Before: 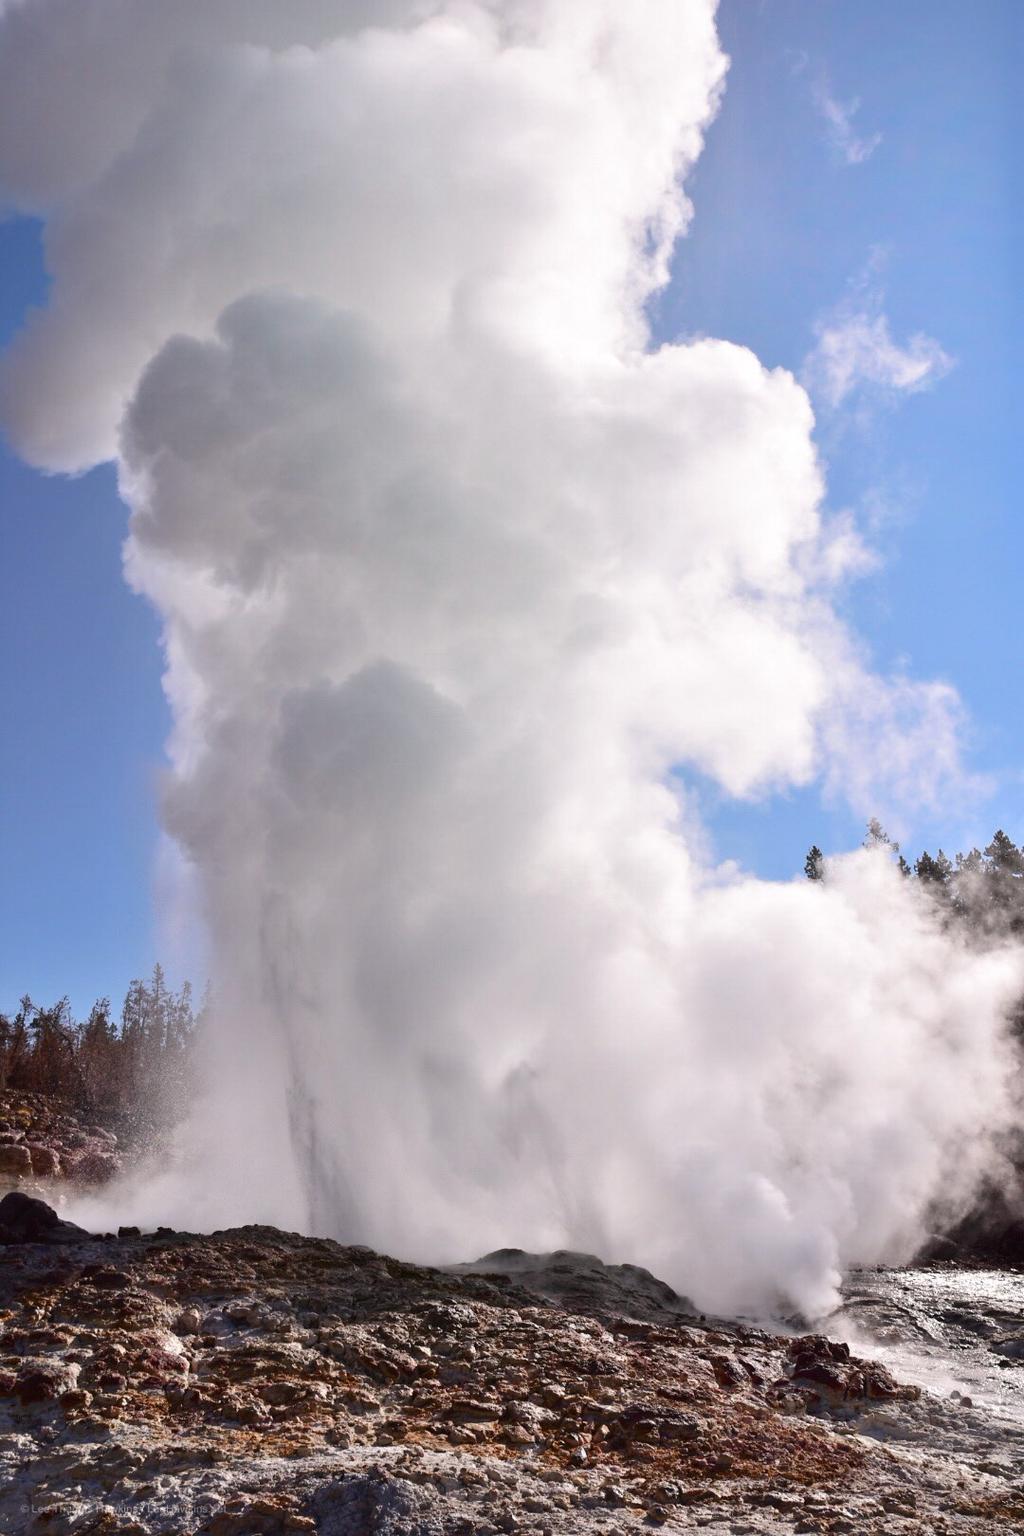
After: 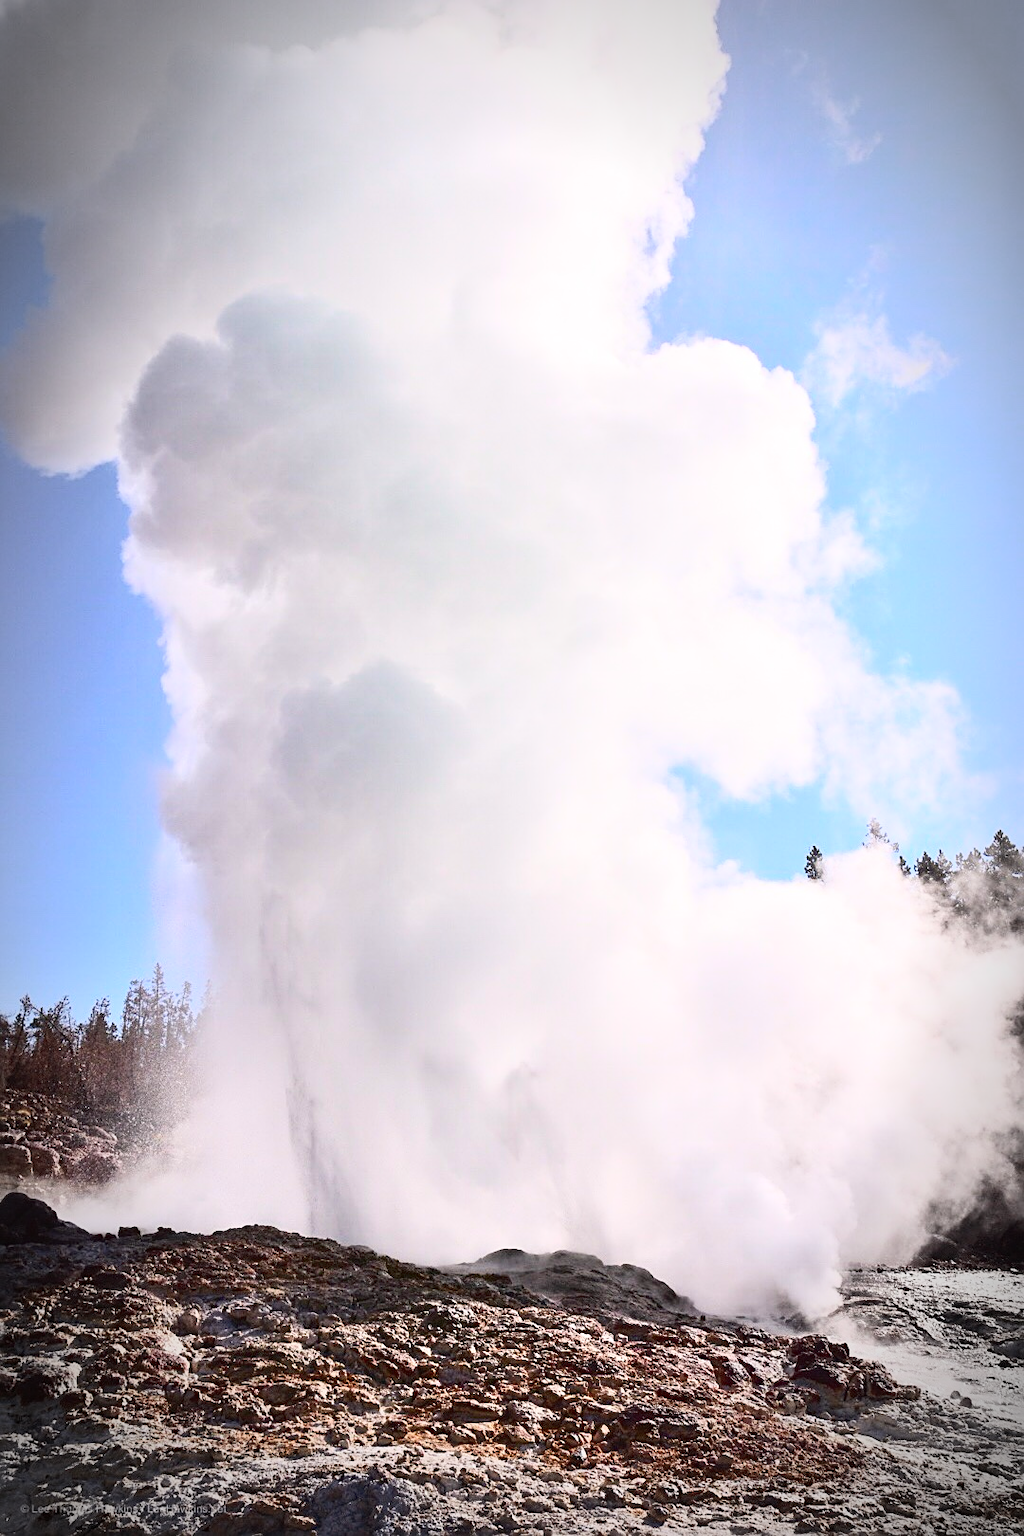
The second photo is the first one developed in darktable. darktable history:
sharpen: on, module defaults
tone equalizer: on, module defaults
vignetting: brightness -0.626, saturation -0.669, automatic ratio true
tone curve: curves: ch0 [(0, 0.017) (0.259, 0.344) (0.593, 0.778) (0.786, 0.931) (1, 0.999)]; ch1 [(0, 0) (0.405, 0.387) (0.442, 0.47) (0.492, 0.5) (0.511, 0.503) (0.548, 0.596) (0.7, 0.795) (1, 1)]; ch2 [(0, 0) (0.411, 0.433) (0.5, 0.504) (0.535, 0.581) (1, 1)], color space Lab, linked channels, preserve colors none
